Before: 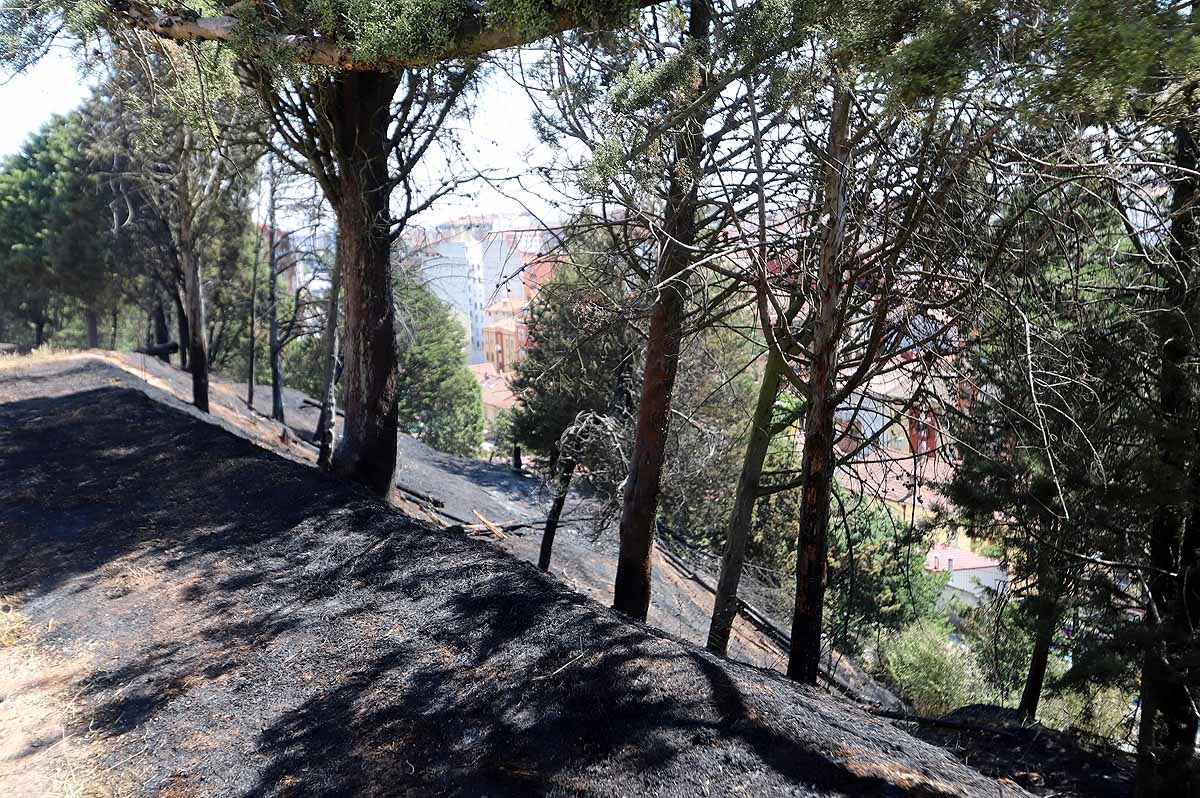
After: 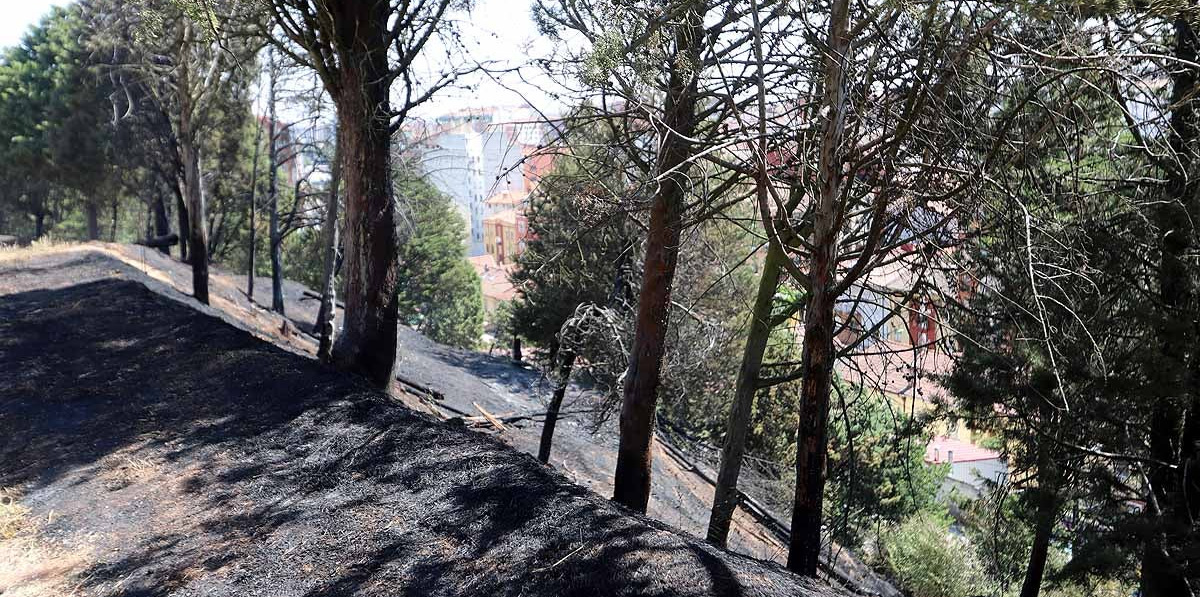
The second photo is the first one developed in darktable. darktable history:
crop: top 13.637%, bottom 11.429%
